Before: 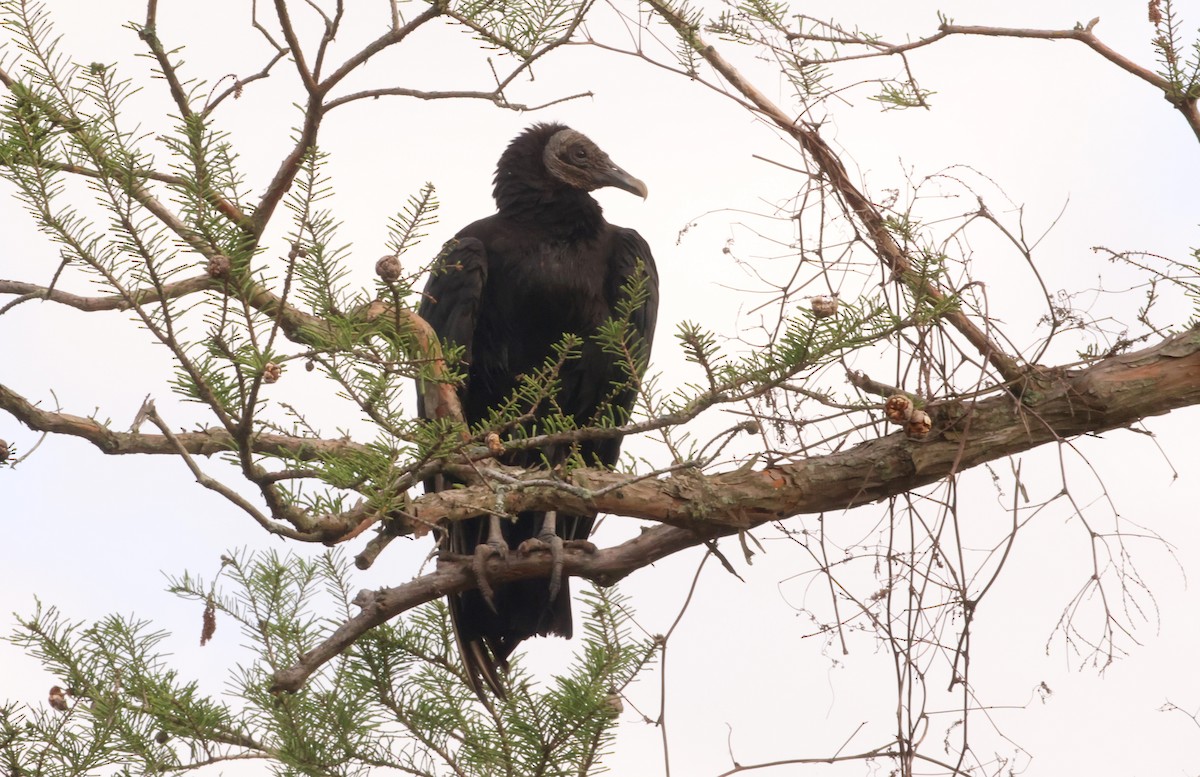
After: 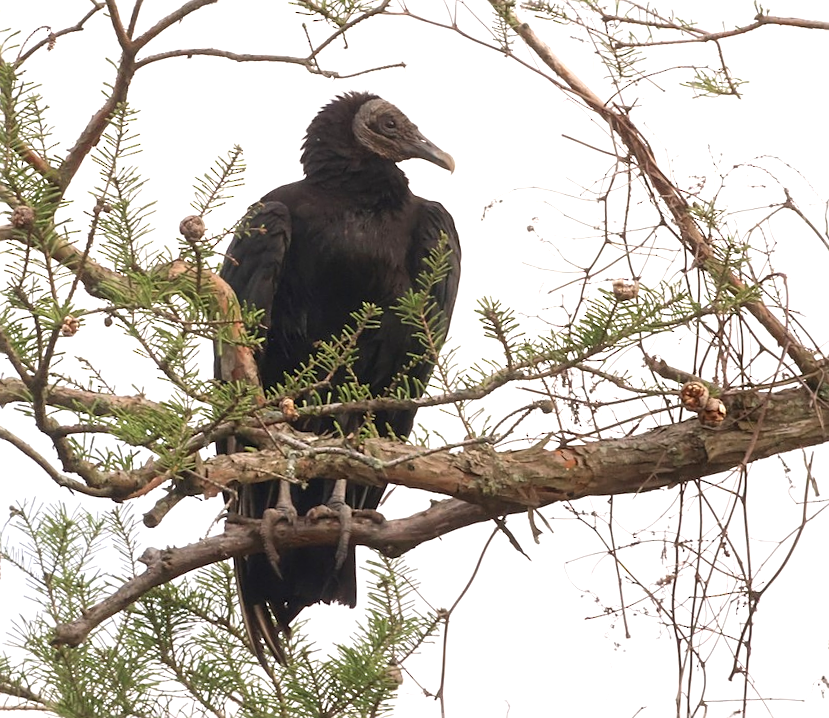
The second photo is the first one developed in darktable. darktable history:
crop and rotate: angle -3.08°, left 14.228%, top 0.042%, right 11.042%, bottom 0.014%
sharpen: on, module defaults
exposure: black level correction 0, exposure 0.399 EV, compensate exposure bias true, compensate highlight preservation false
